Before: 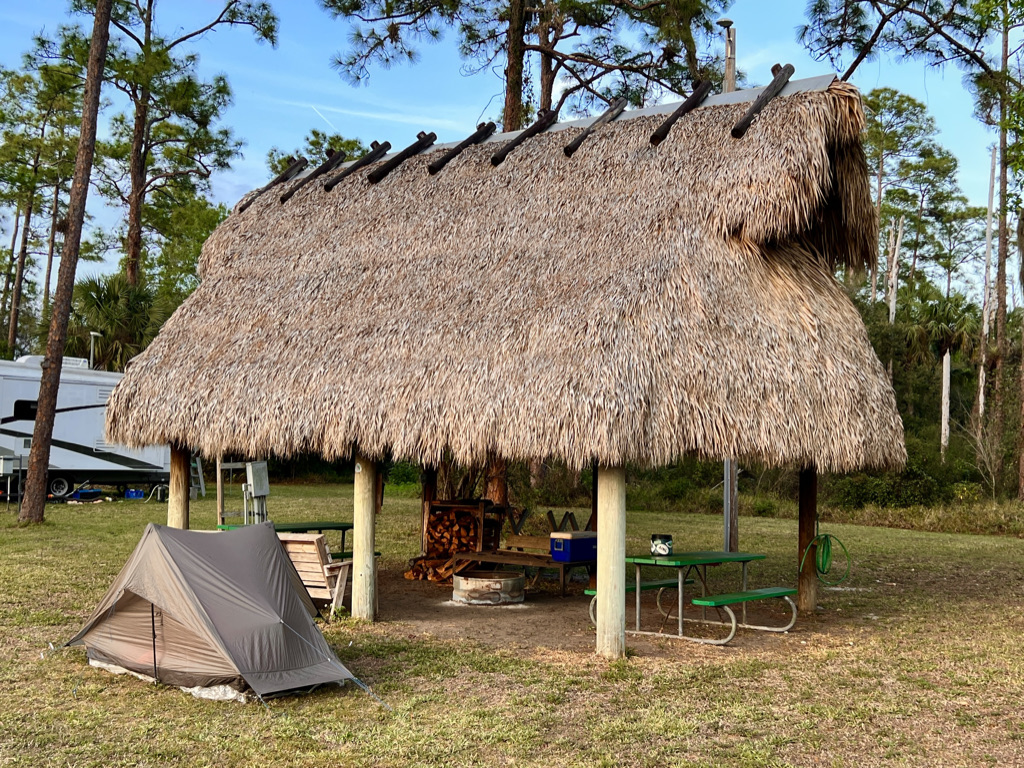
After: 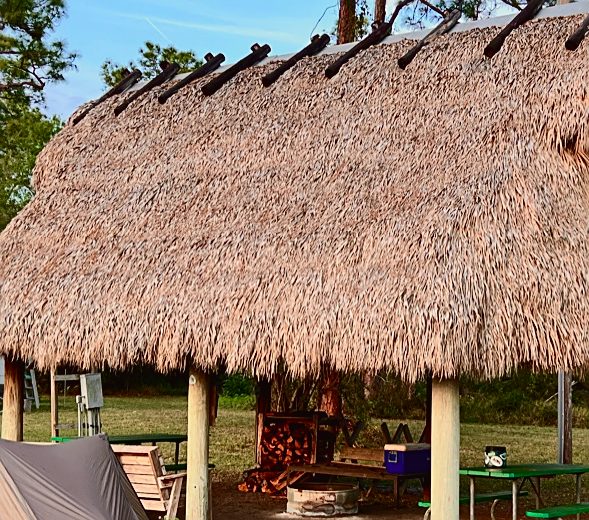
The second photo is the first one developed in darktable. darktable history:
sharpen: on, module defaults
tone curve: curves: ch0 [(0, 0.019) (0.204, 0.162) (0.491, 0.519) (0.748, 0.765) (1, 0.919)]; ch1 [(0, 0) (0.179, 0.173) (0.322, 0.32) (0.442, 0.447) (0.496, 0.504) (0.566, 0.585) (0.761, 0.803) (1, 1)]; ch2 [(0, 0) (0.434, 0.447) (0.483, 0.487) (0.555, 0.563) (0.697, 0.68) (1, 1)], color space Lab, independent channels, preserve colors none
crop: left 16.227%, top 11.518%, right 26.223%, bottom 20.709%
